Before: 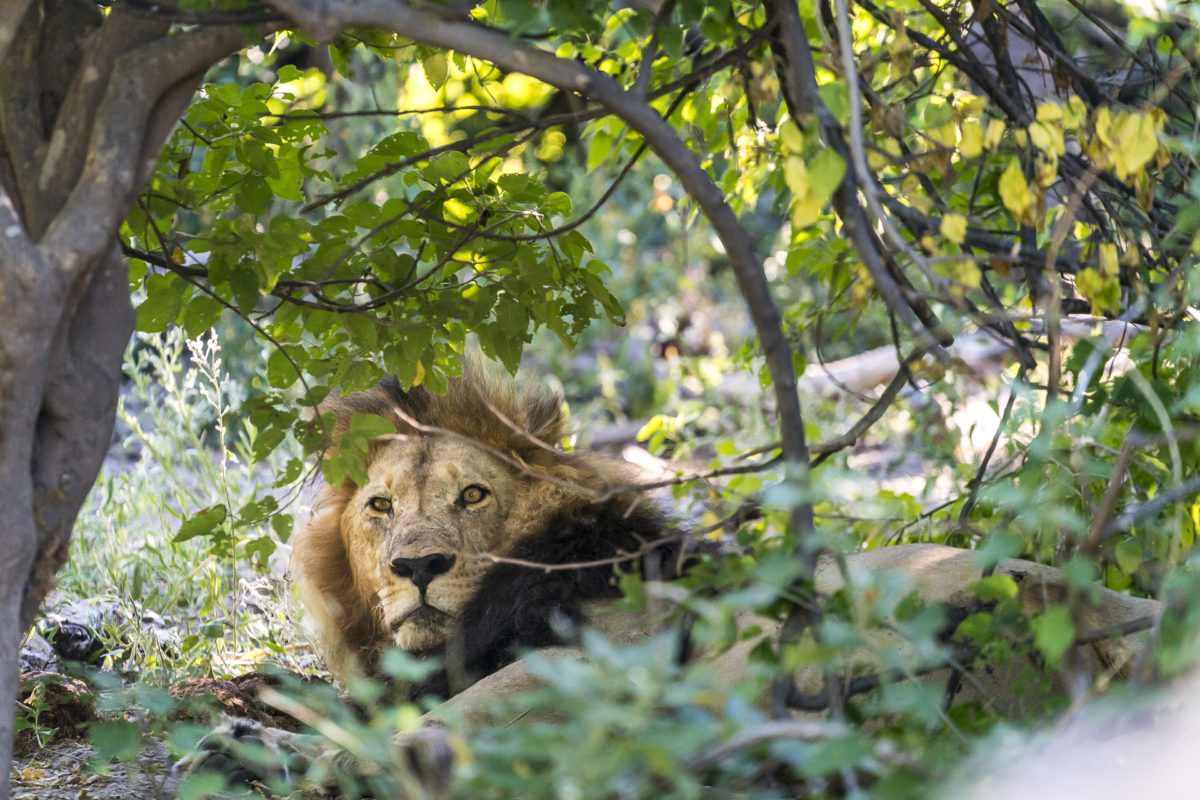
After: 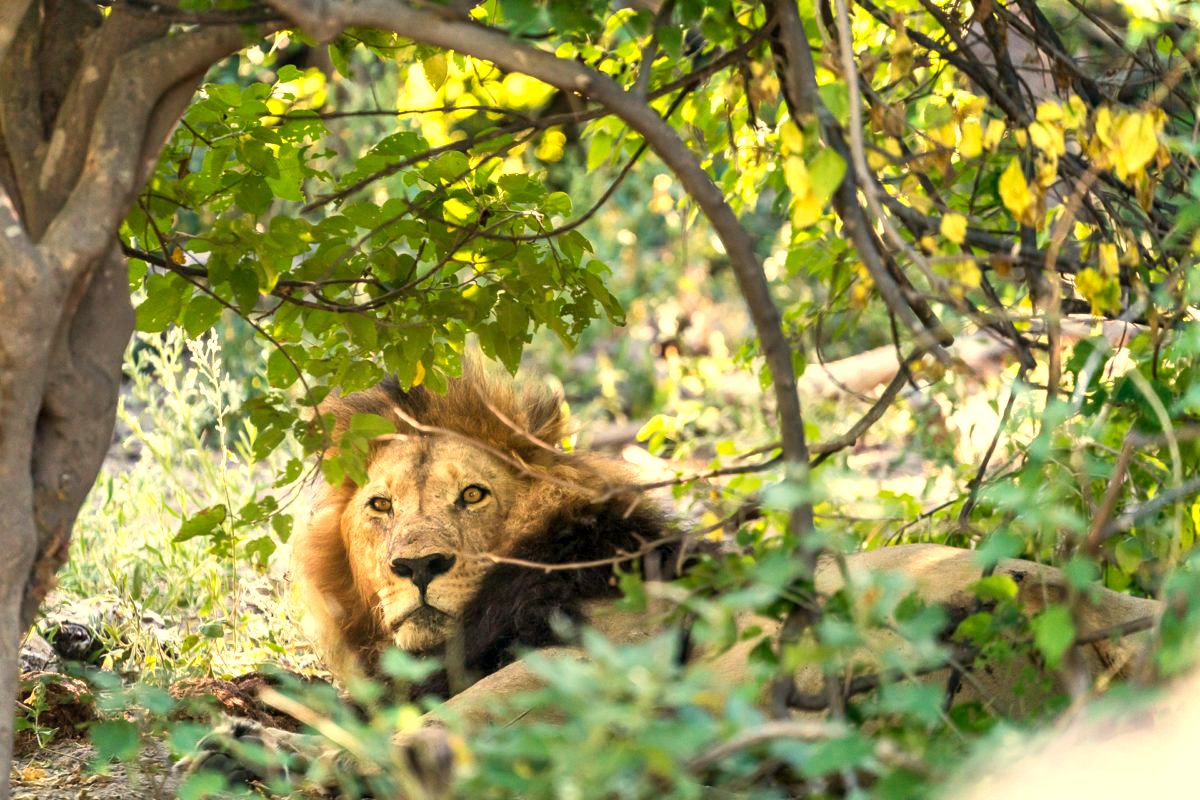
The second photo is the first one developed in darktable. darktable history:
exposure: black level correction 0.001, exposure 0.5 EV, compensate exposure bias true, compensate highlight preservation false
white balance: red 1.08, blue 0.791
